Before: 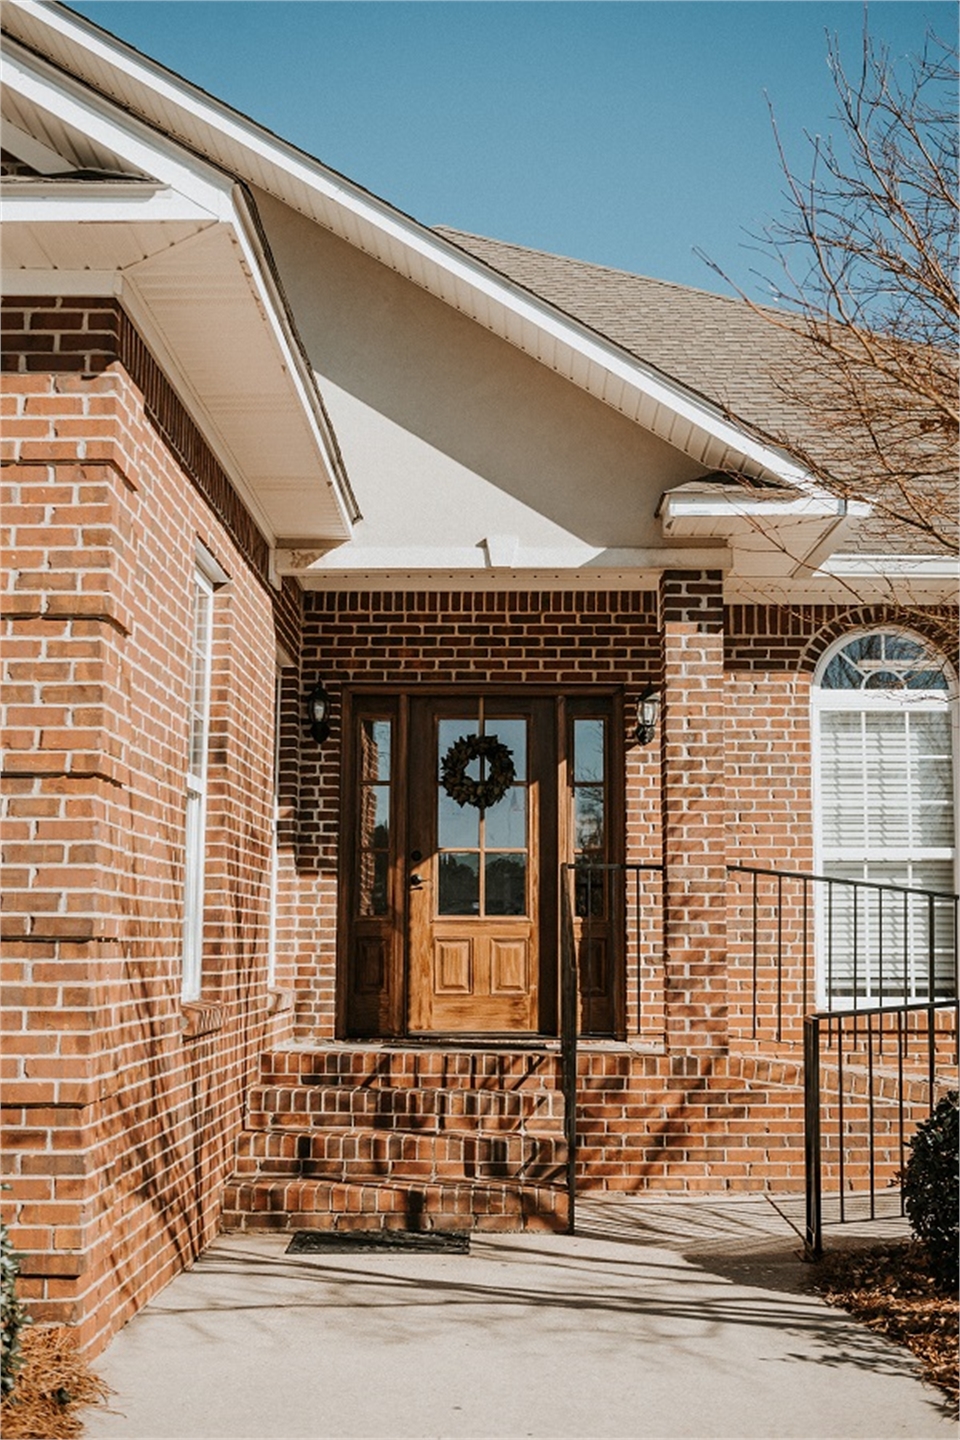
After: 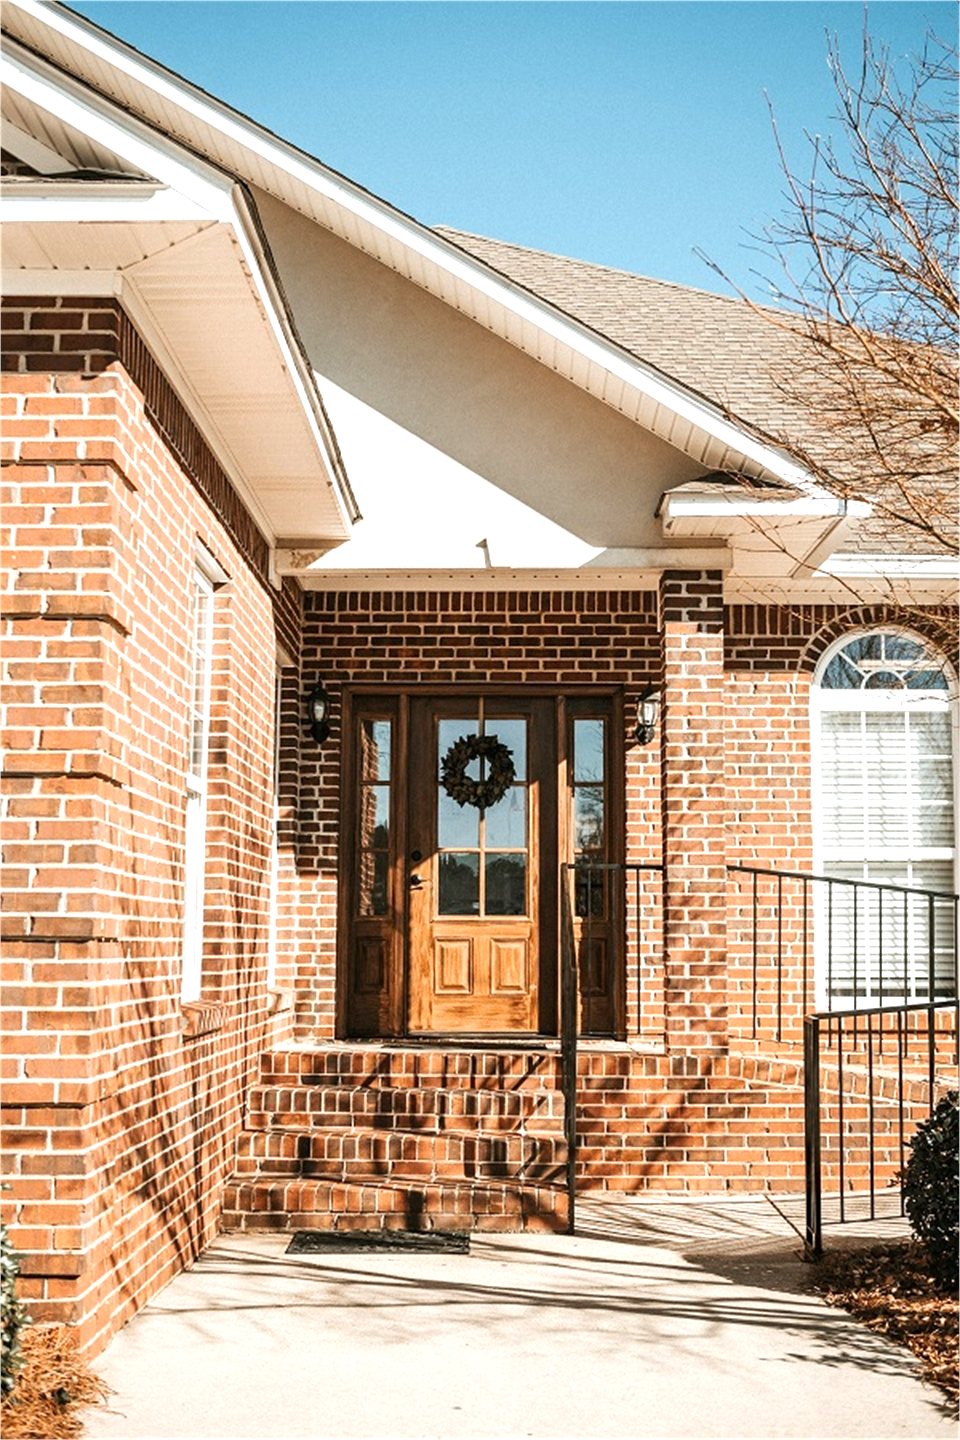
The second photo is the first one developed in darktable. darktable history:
exposure: exposure 0.818 EV, compensate highlight preservation false
